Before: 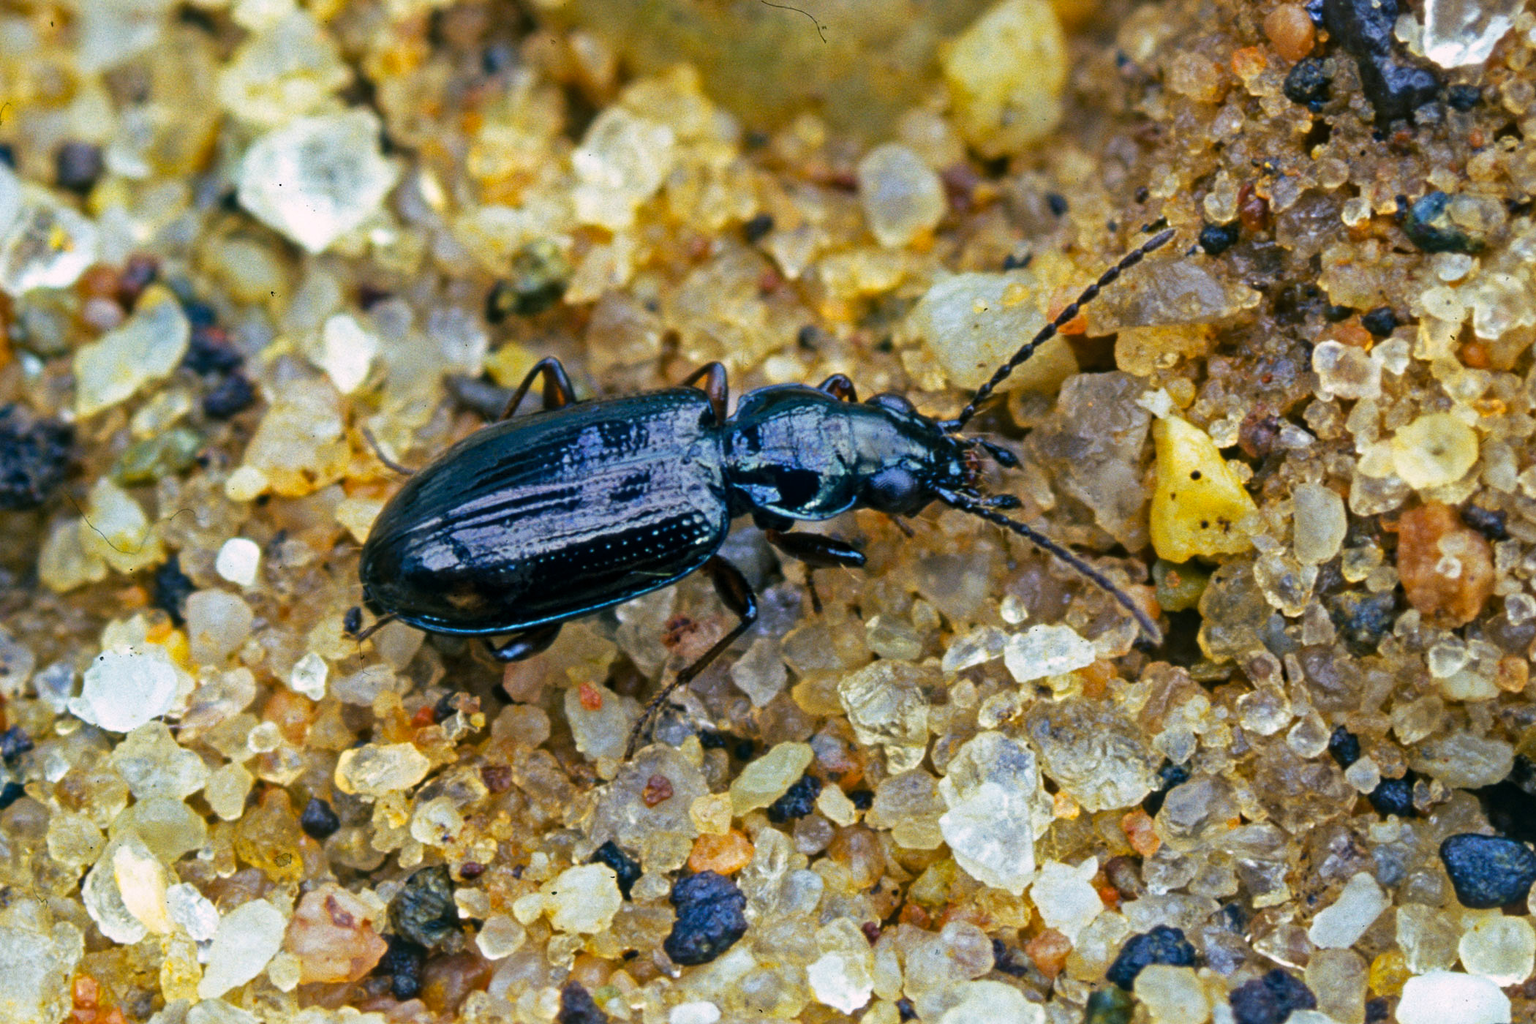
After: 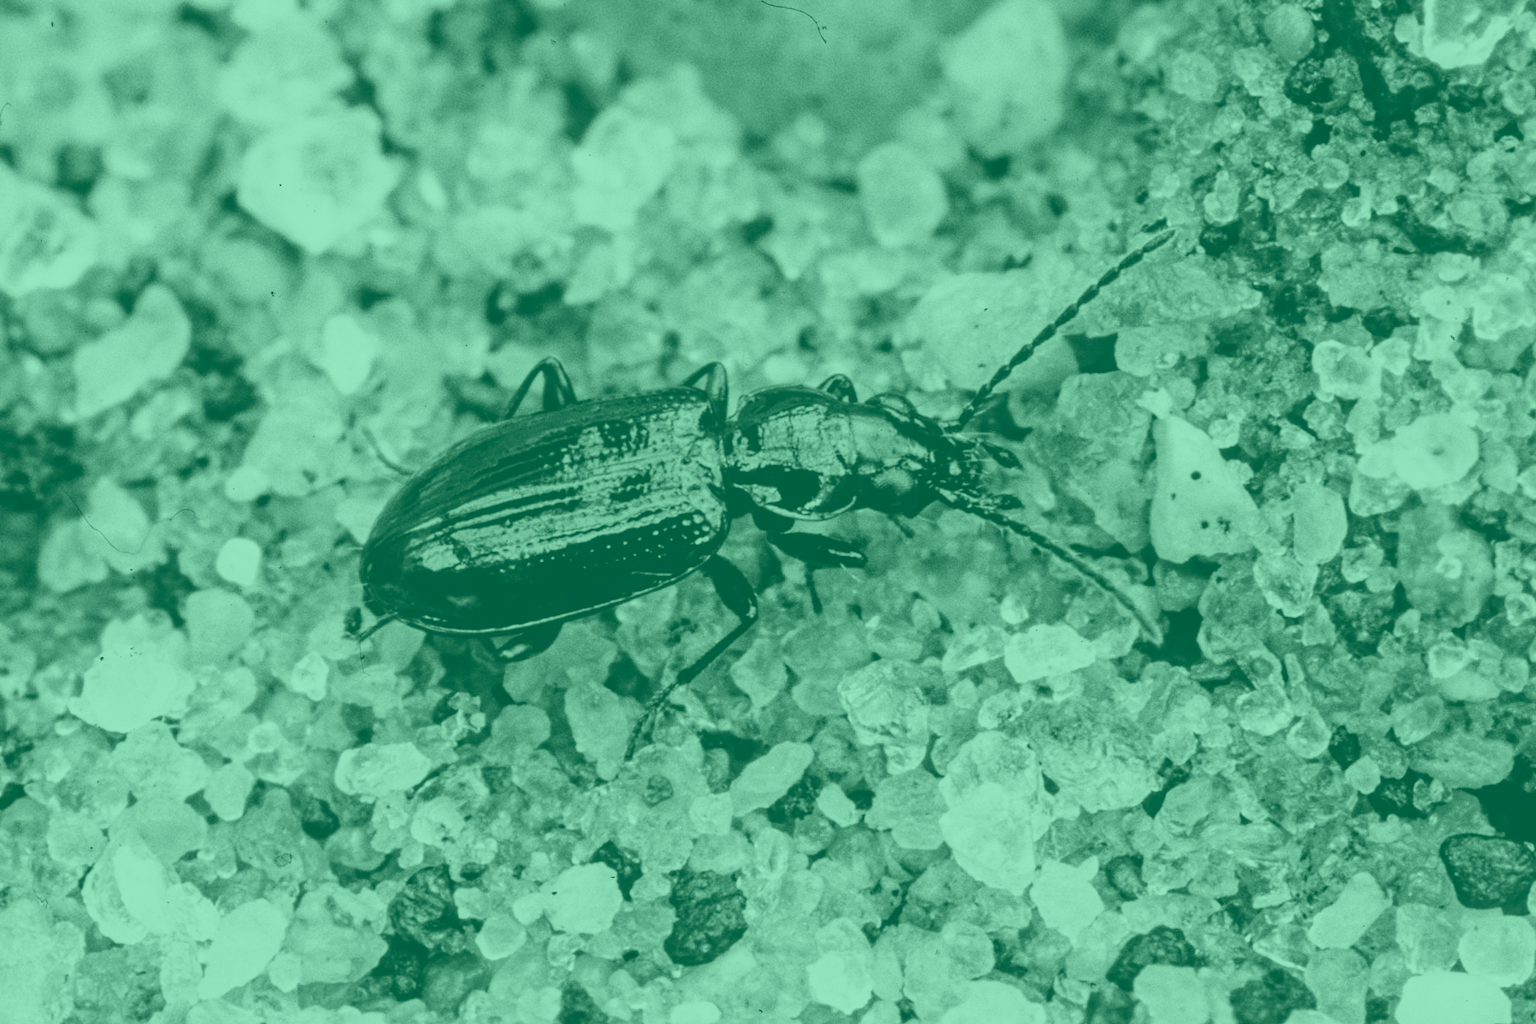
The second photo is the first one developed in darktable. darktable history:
exposure: black level correction 0.007, compensate highlight preservation false
base curve: curves: ch0 [(0, 0) (0.036, 0.025) (0.121, 0.166) (0.206, 0.329) (0.605, 0.79) (1, 1)], preserve colors none
local contrast: on, module defaults
colorize: hue 147.6°, saturation 65%, lightness 21.64%
